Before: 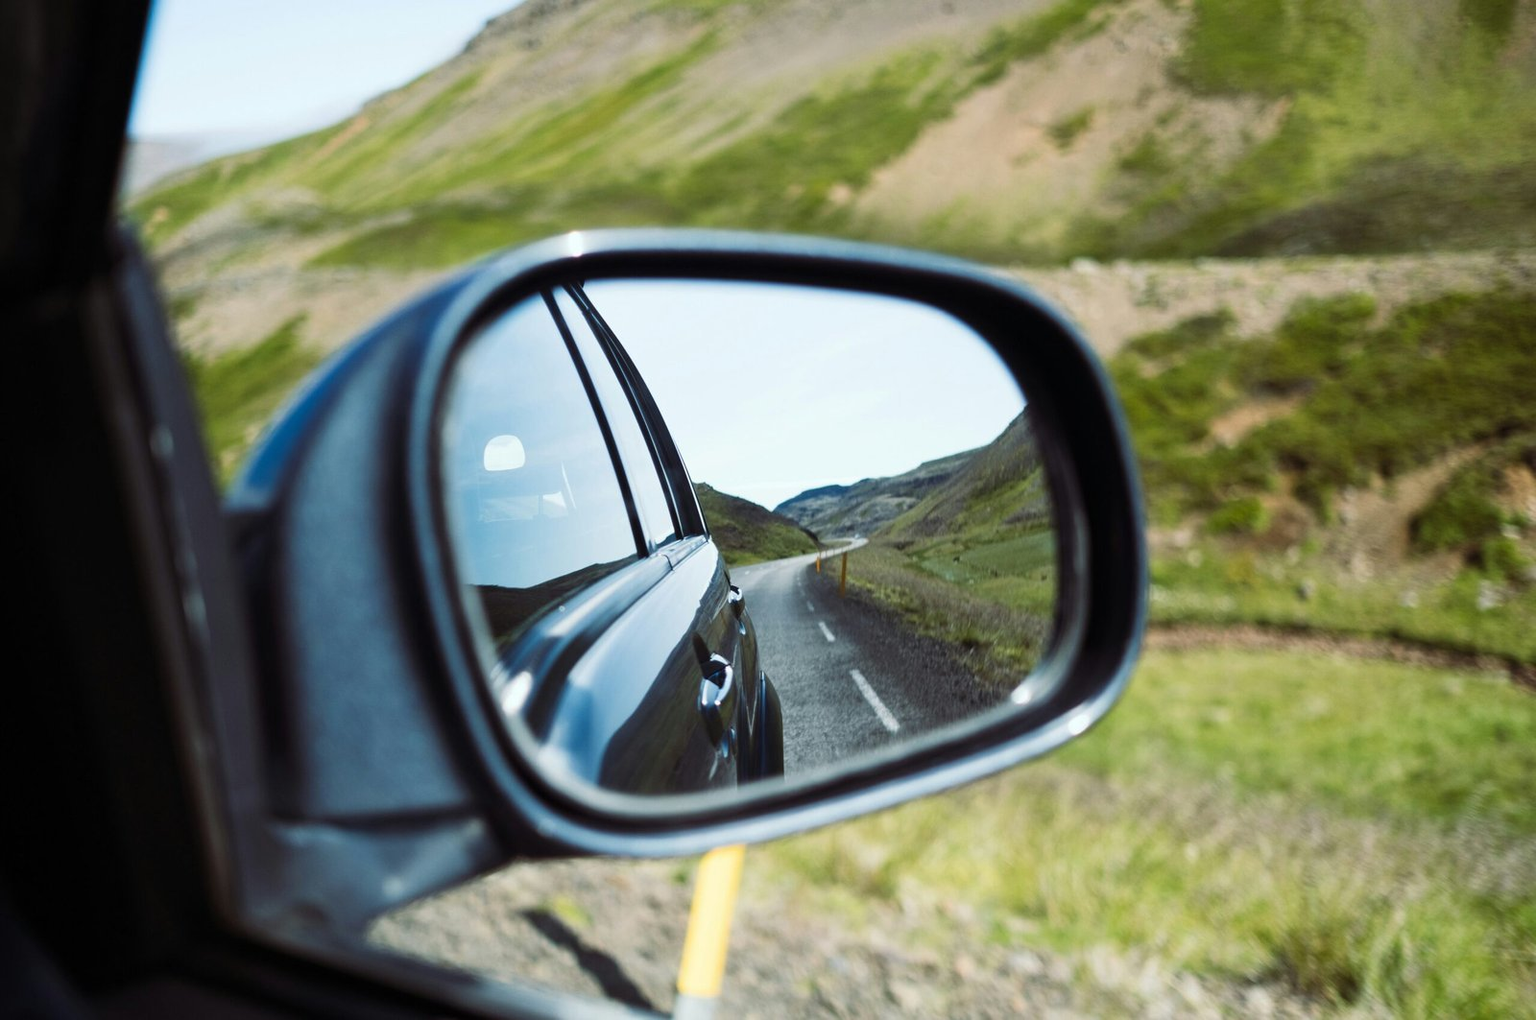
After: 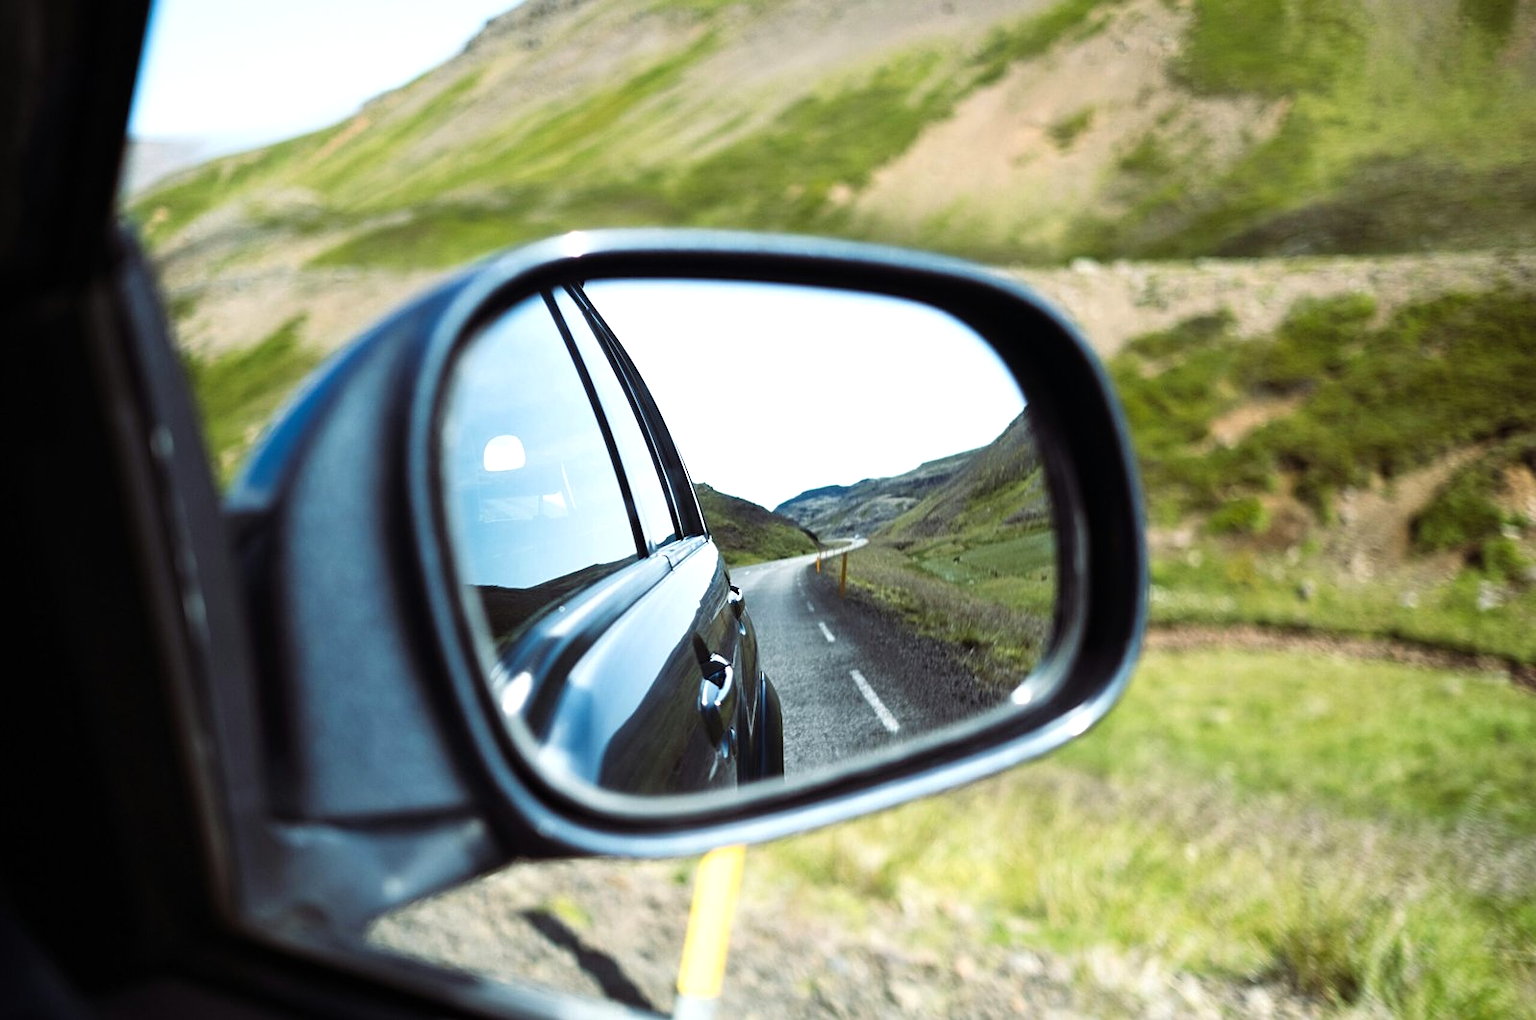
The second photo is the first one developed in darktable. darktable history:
sharpen: amount 0.208
tone equalizer: -8 EV -0.386 EV, -7 EV -0.362 EV, -6 EV -0.345 EV, -5 EV -0.23 EV, -3 EV 0.228 EV, -2 EV 0.335 EV, -1 EV 0.399 EV, +0 EV 0.395 EV
